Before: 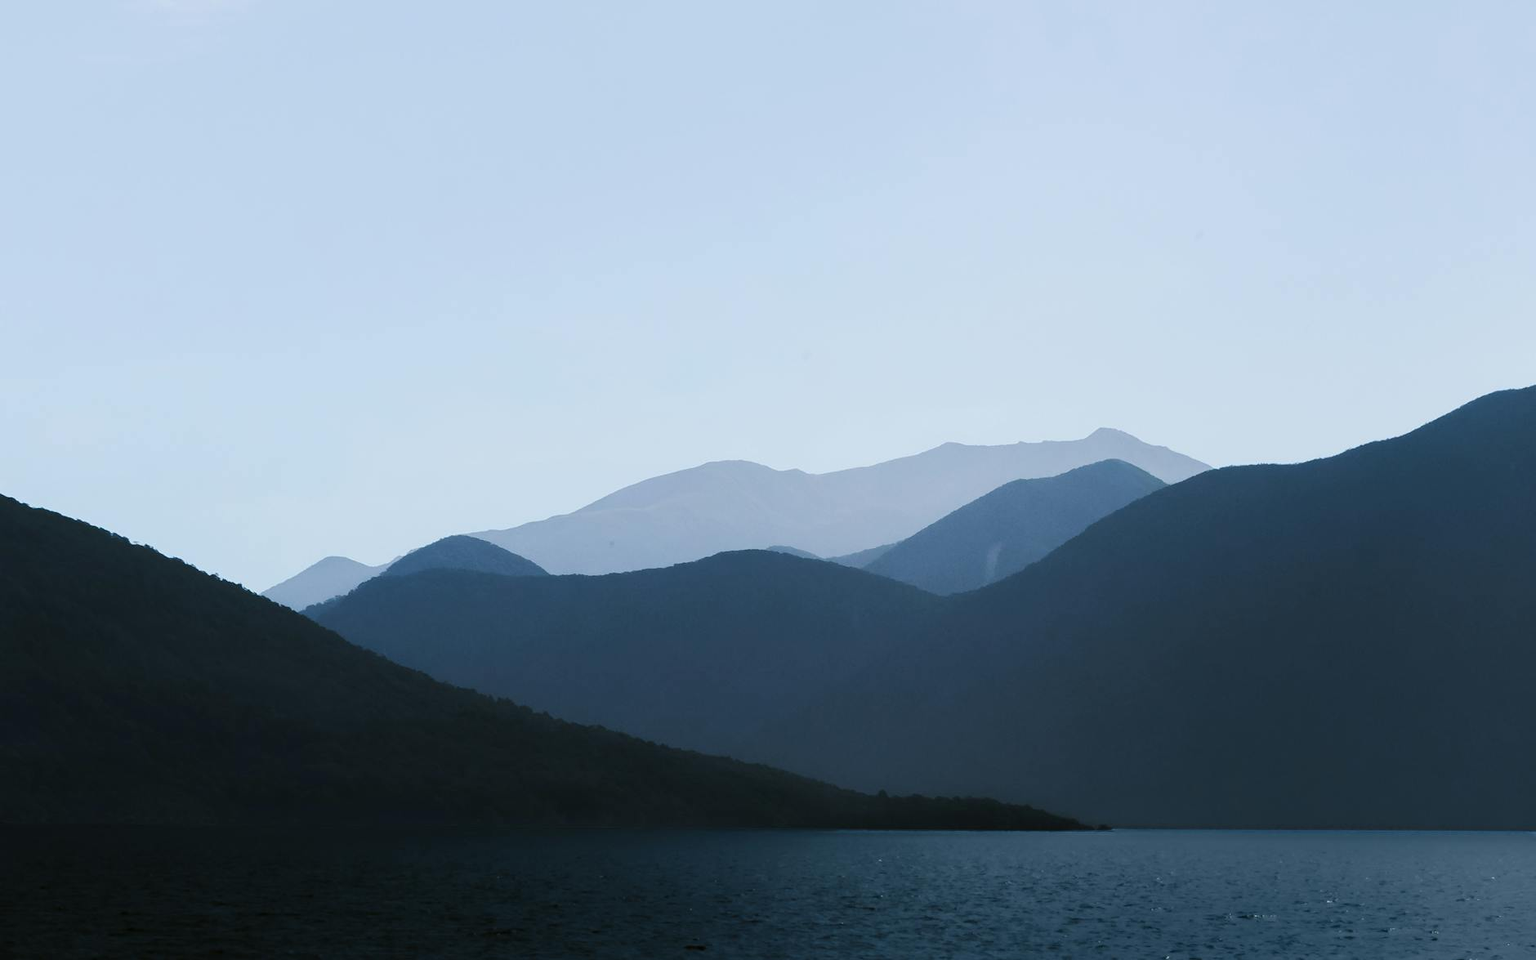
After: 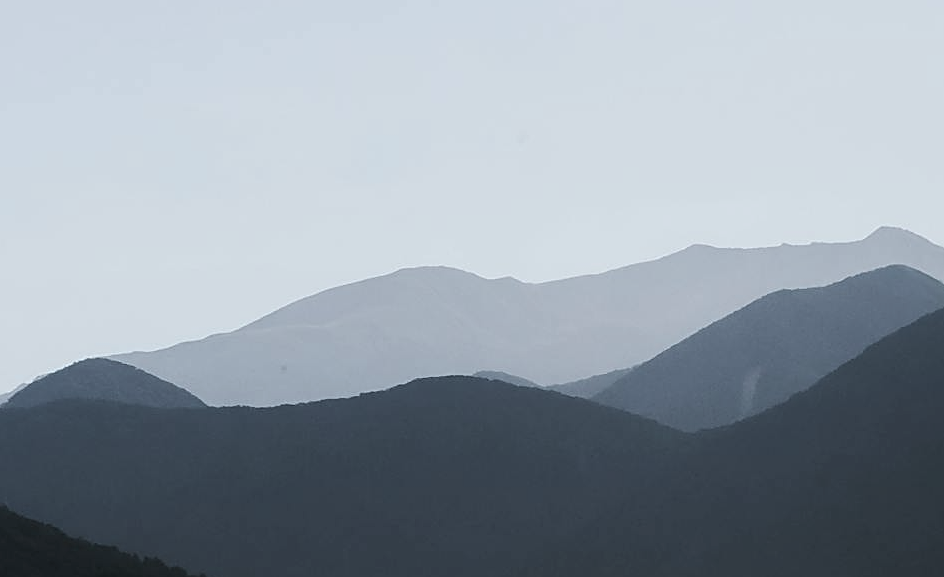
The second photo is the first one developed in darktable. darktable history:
sharpen: on, module defaults
tone equalizer: smoothing diameter 24.96%, edges refinement/feathering 7.37, preserve details guided filter
color zones: curves: ch1 [(0.25, 0.61) (0.75, 0.248)]
crop: left 24.738%, top 25.35%, right 25.04%, bottom 25.484%
